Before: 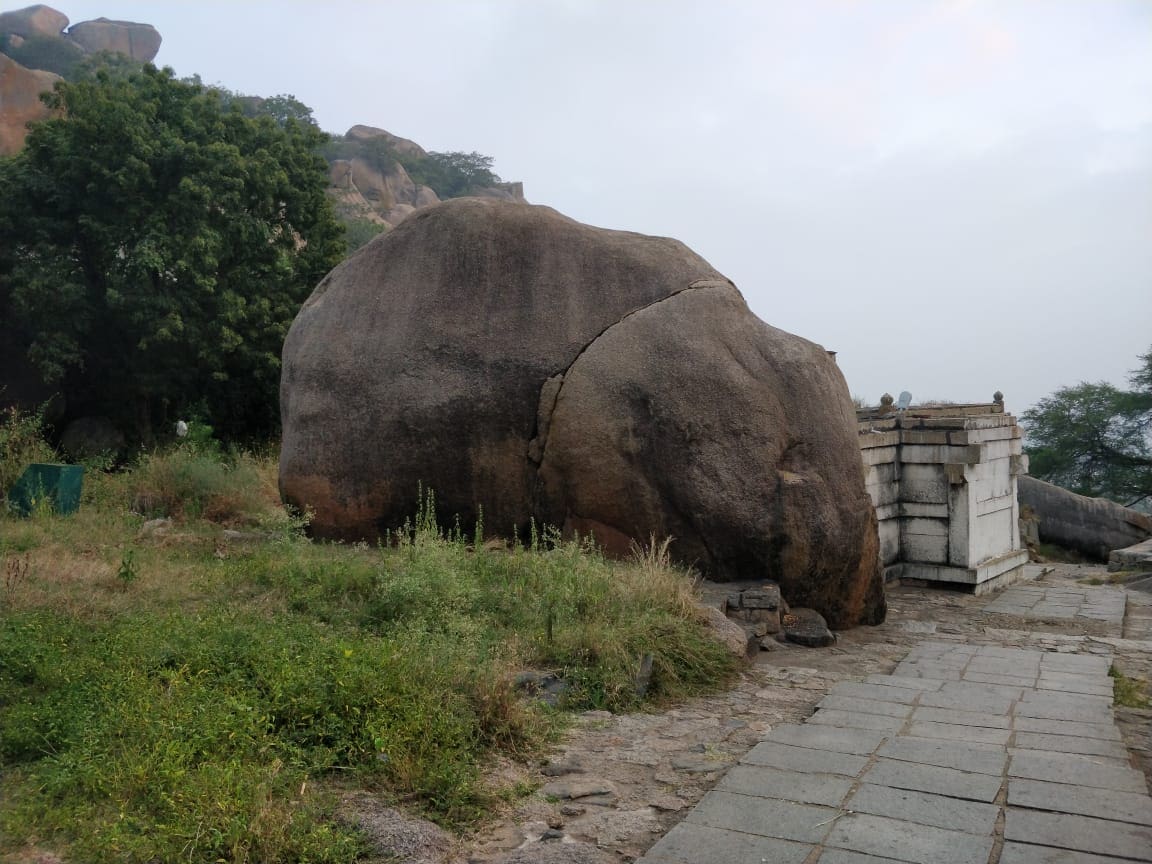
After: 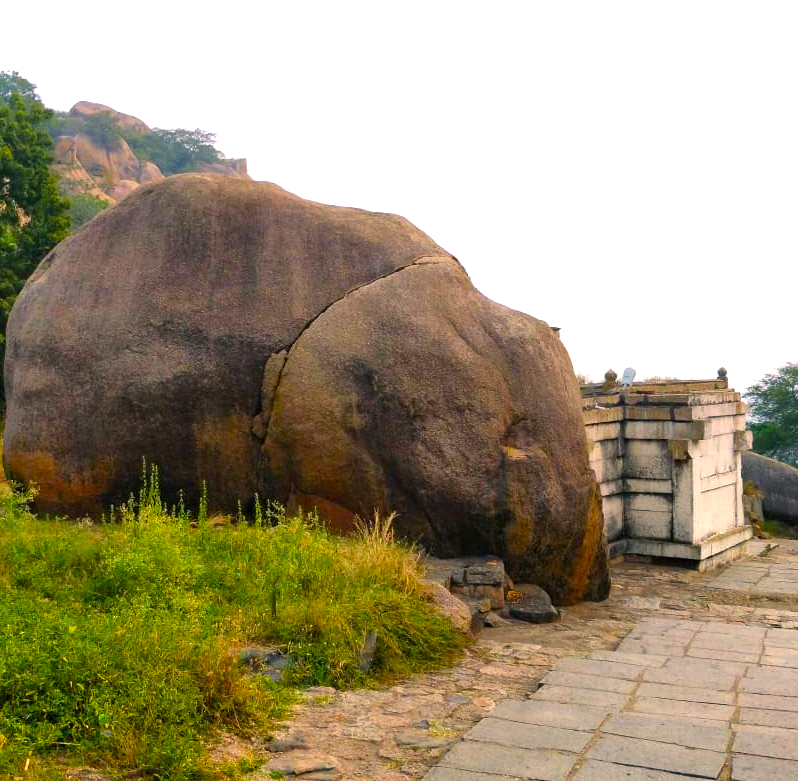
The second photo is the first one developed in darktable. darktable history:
velvia: strength 31.73%, mid-tones bias 0.204
crop and rotate: left 24.008%, top 2.818%, right 6.688%, bottom 6.715%
color balance rgb: highlights gain › chroma 3.683%, highlights gain › hue 59.29°, perceptual saturation grading › global saturation 43.272%, perceptual brilliance grading › global brilliance 30.273%
